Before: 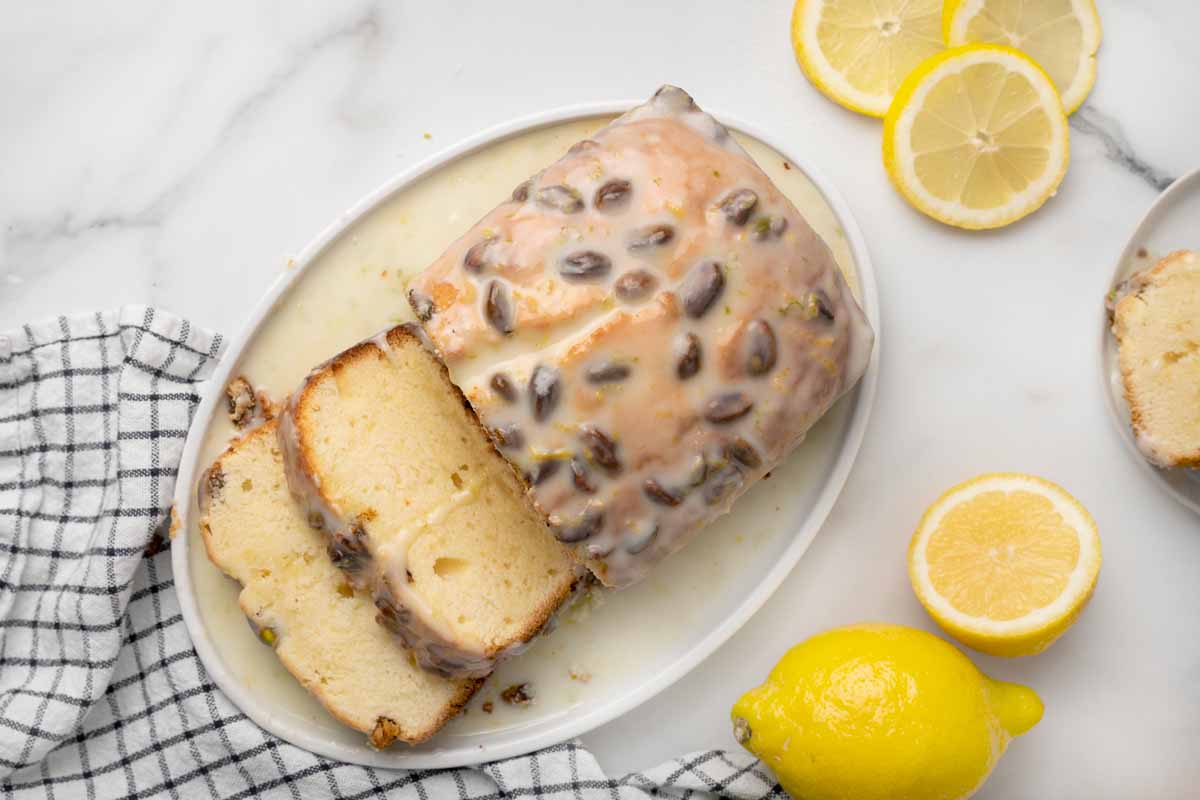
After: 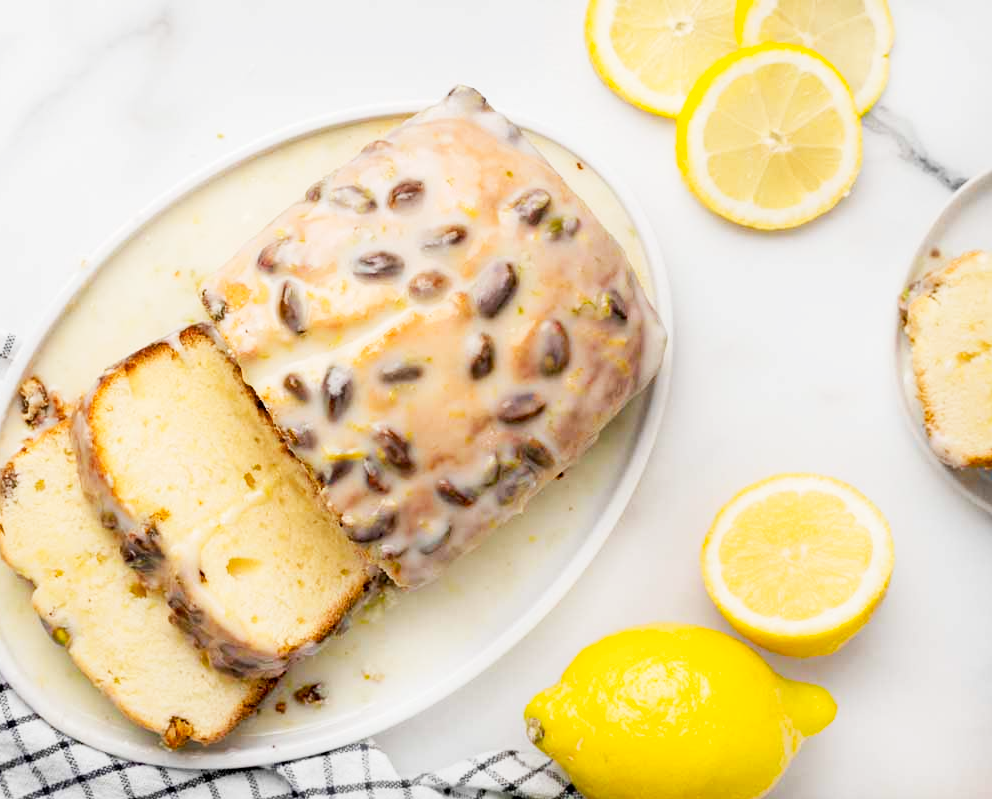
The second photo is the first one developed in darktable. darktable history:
haze removal: compatibility mode true, adaptive false
crop: left 17.305%, bottom 0.036%
tone curve: curves: ch0 [(0, 0) (0.055, 0.057) (0.258, 0.307) (0.434, 0.543) (0.517, 0.657) (0.745, 0.874) (1, 1)]; ch1 [(0, 0) (0.346, 0.307) (0.418, 0.383) (0.46, 0.439) (0.482, 0.493) (0.502, 0.503) (0.517, 0.514) (0.55, 0.561) (0.588, 0.603) (0.646, 0.688) (1, 1)]; ch2 [(0, 0) (0.346, 0.34) (0.431, 0.45) (0.485, 0.499) (0.5, 0.503) (0.527, 0.525) (0.545, 0.562) (0.679, 0.706) (1, 1)], preserve colors none
